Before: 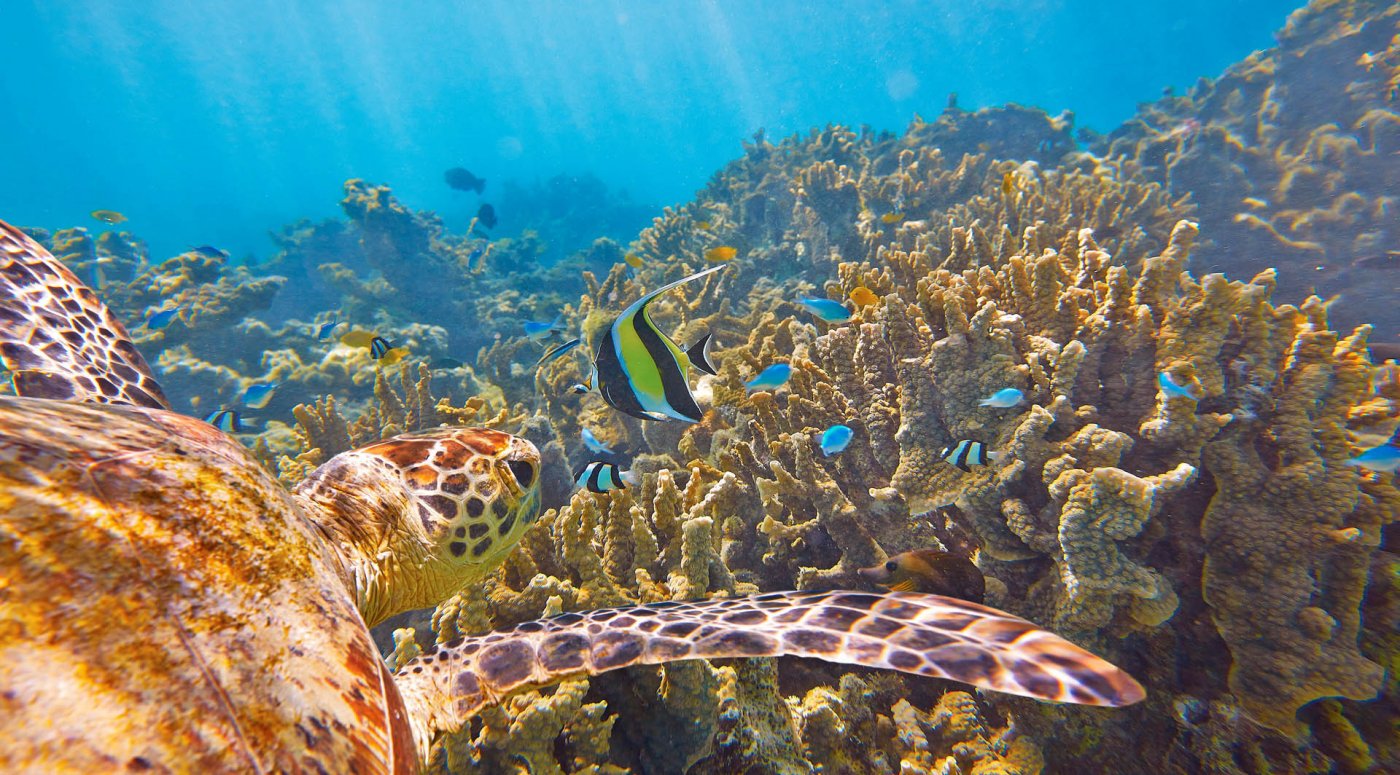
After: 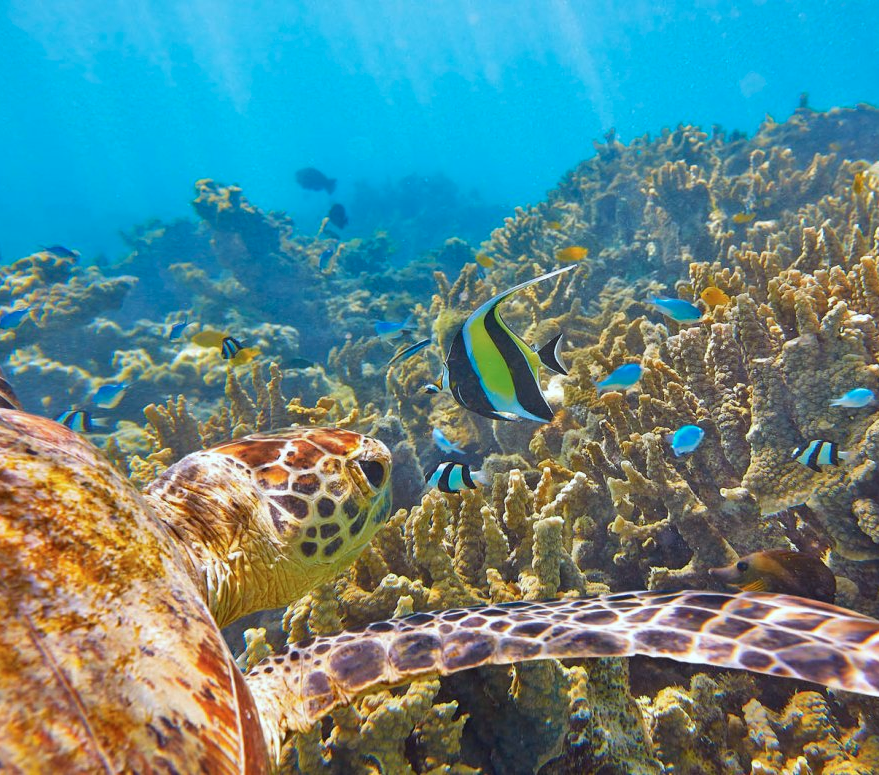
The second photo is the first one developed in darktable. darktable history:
crop: left 10.644%, right 26.528%
color calibration: illuminant Planckian (black body), adaptation linear Bradford (ICC v4), x 0.361, y 0.366, temperature 4511.61 K, saturation algorithm version 1 (2020)
